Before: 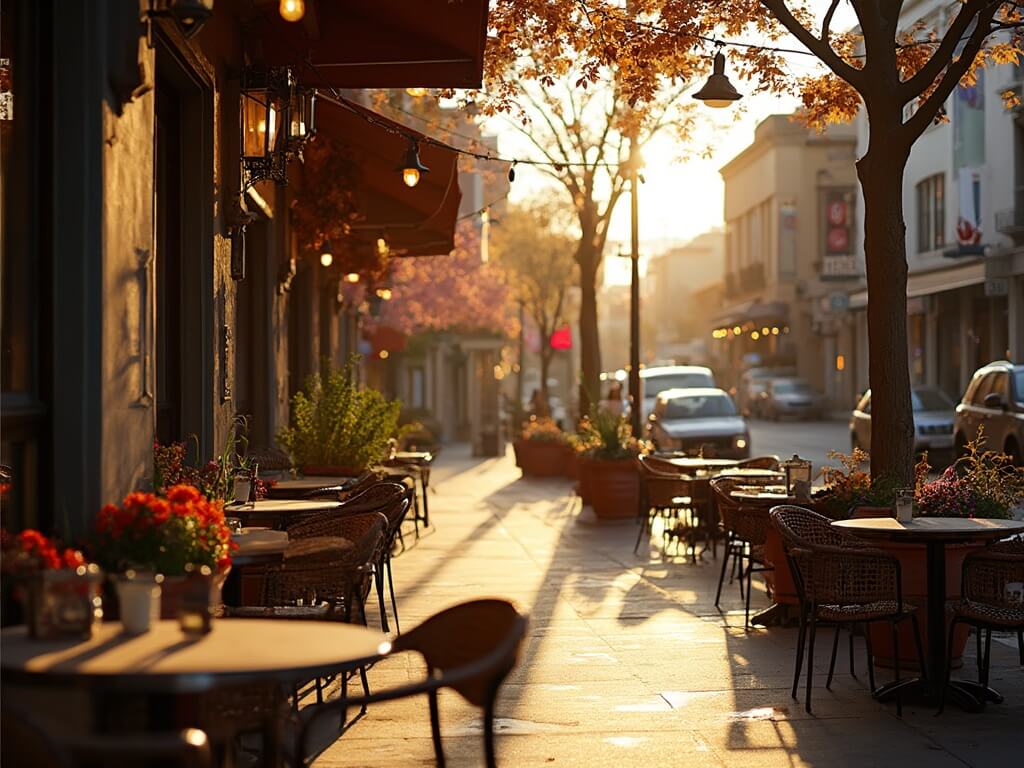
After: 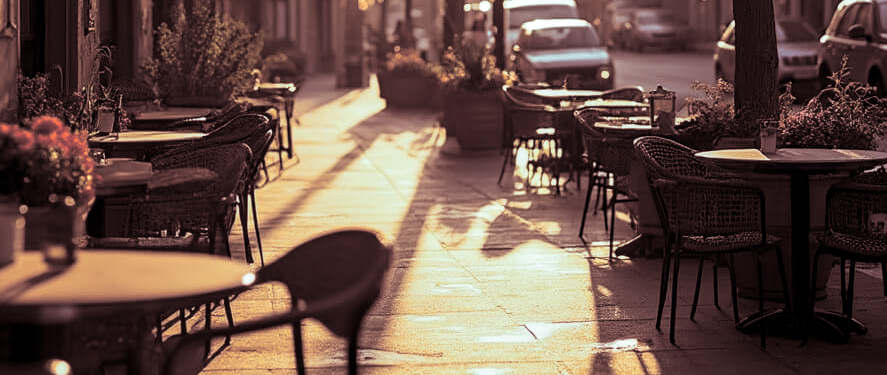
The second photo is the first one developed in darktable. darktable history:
split-toning: shadows › saturation 0.3, highlights › hue 180°, highlights › saturation 0.3, compress 0%
local contrast: on, module defaults
crop and rotate: left 13.306%, top 48.129%, bottom 2.928%
